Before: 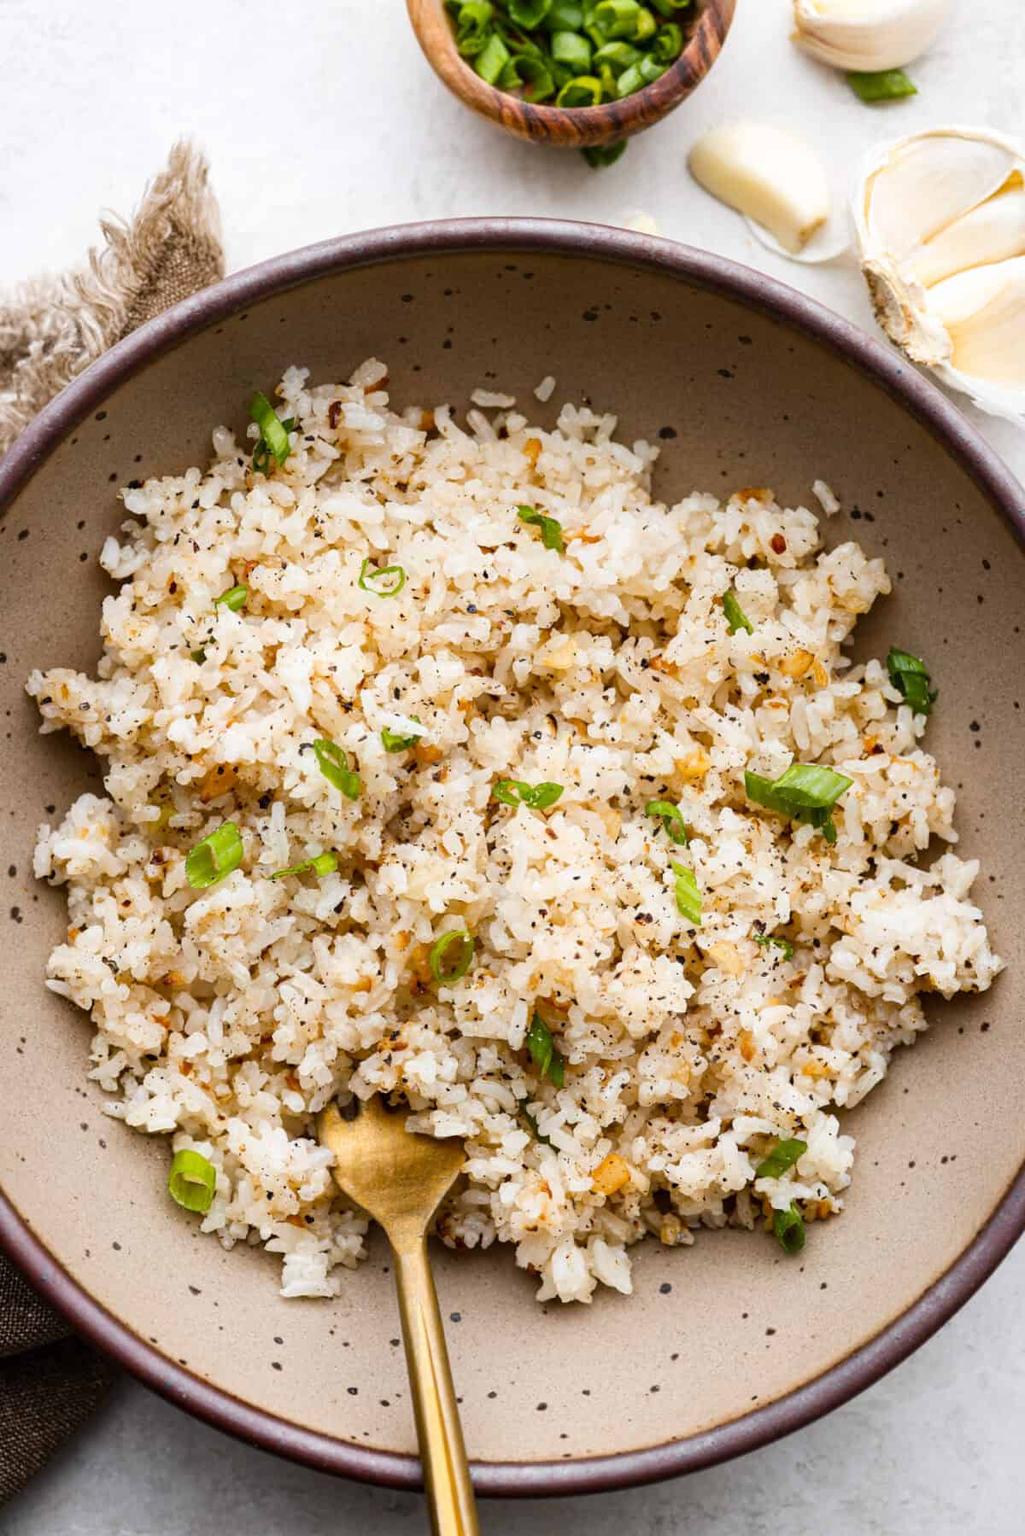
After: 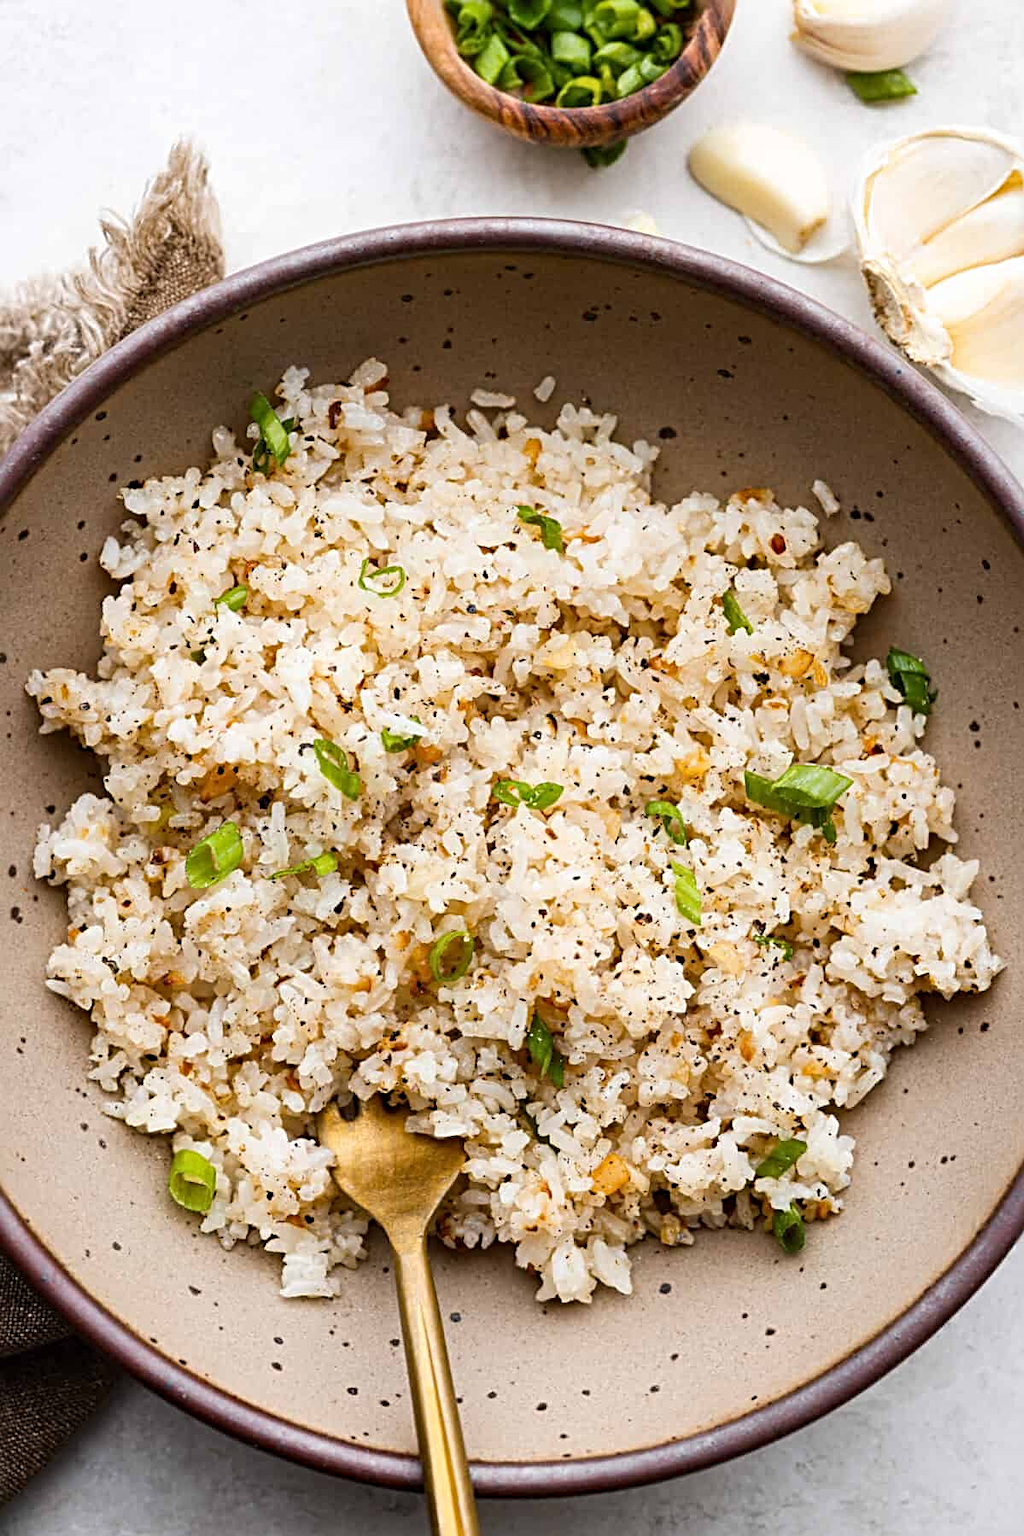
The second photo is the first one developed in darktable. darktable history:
sharpen: radius 3.96
